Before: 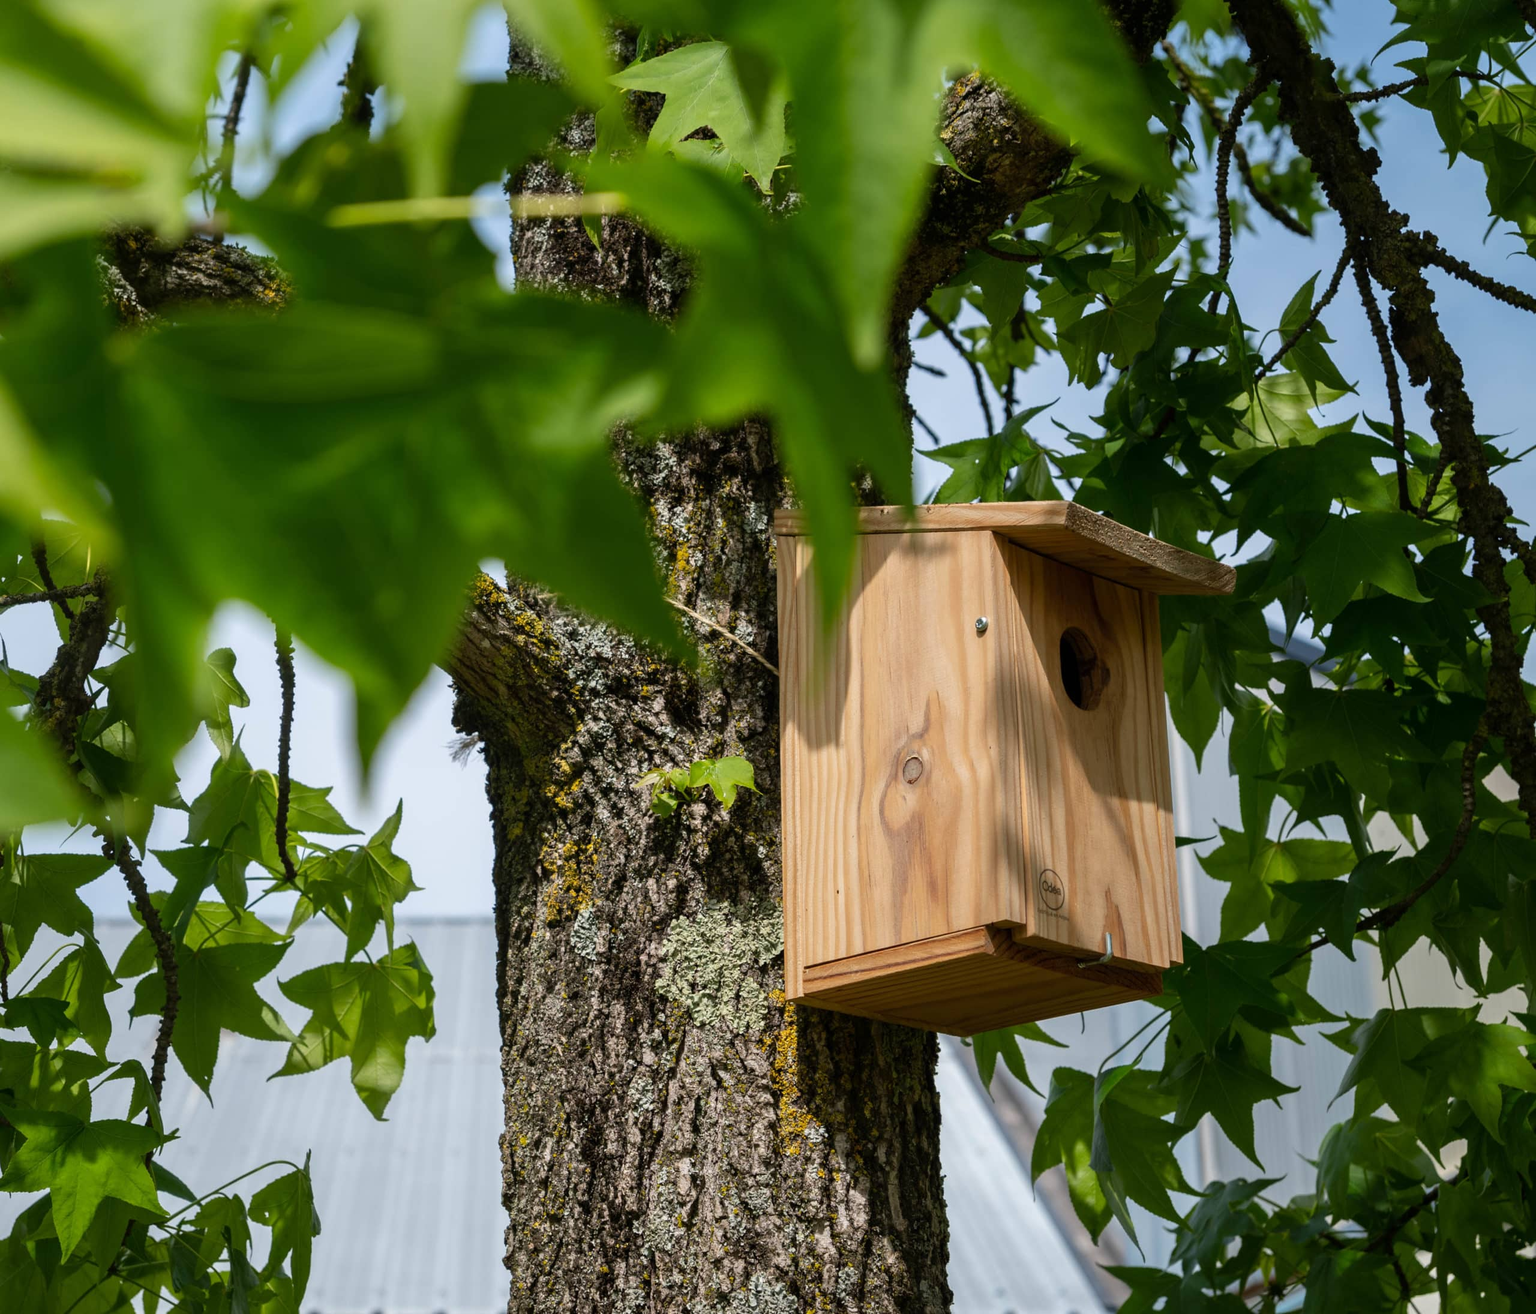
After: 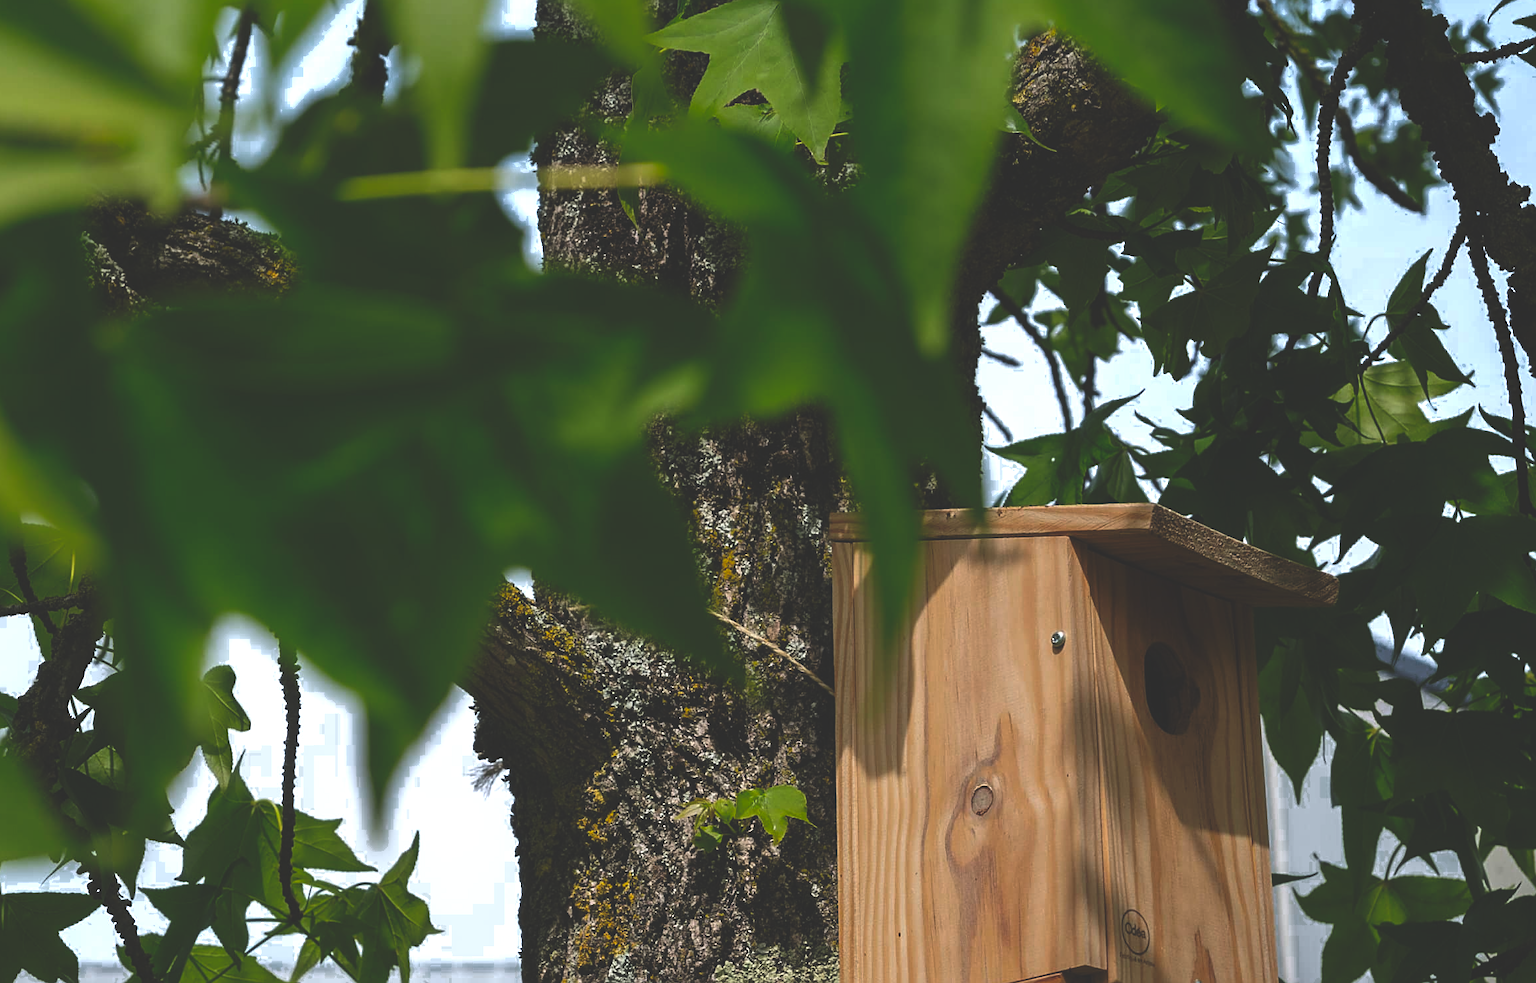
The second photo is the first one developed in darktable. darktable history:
sharpen: on, module defaults
rgb curve: curves: ch0 [(0, 0.186) (0.314, 0.284) (0.775, 0.708) (1, 1)], compensate middle gray true, preserve colors none
crop: left 1.509%, top 3.452%, right 7.696%, bottom 28.452%
color zones: curves: ch0 [(0.203, 0.433) (0.607, 0.517) (0.697, 0.696) (0.705, 0.897)]
